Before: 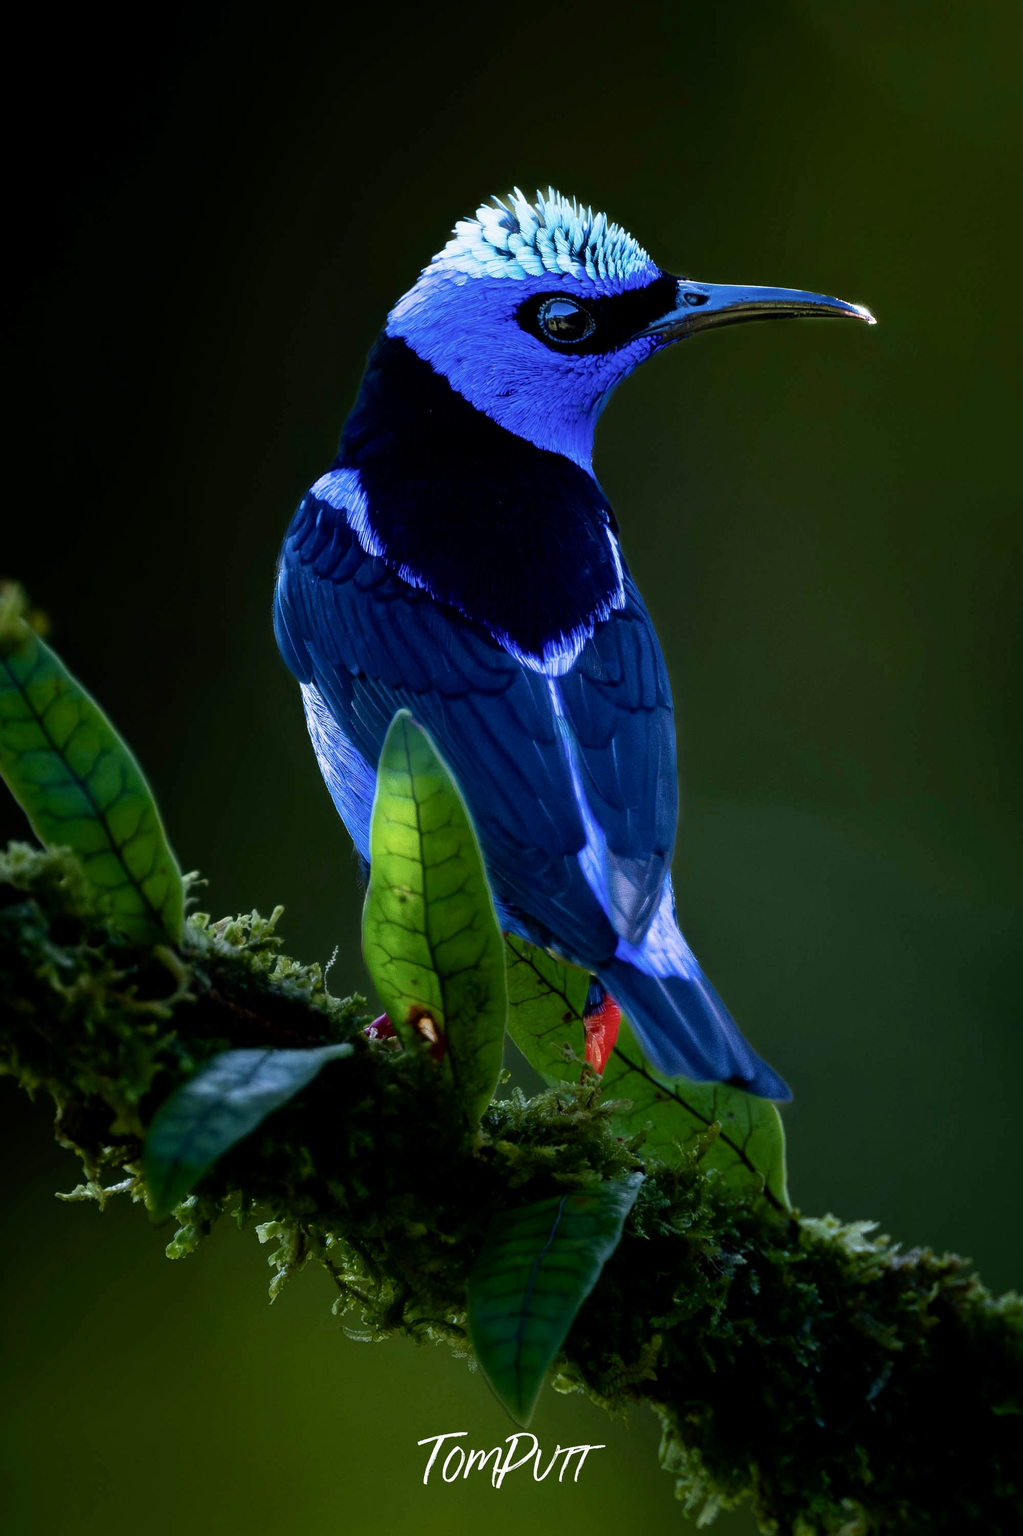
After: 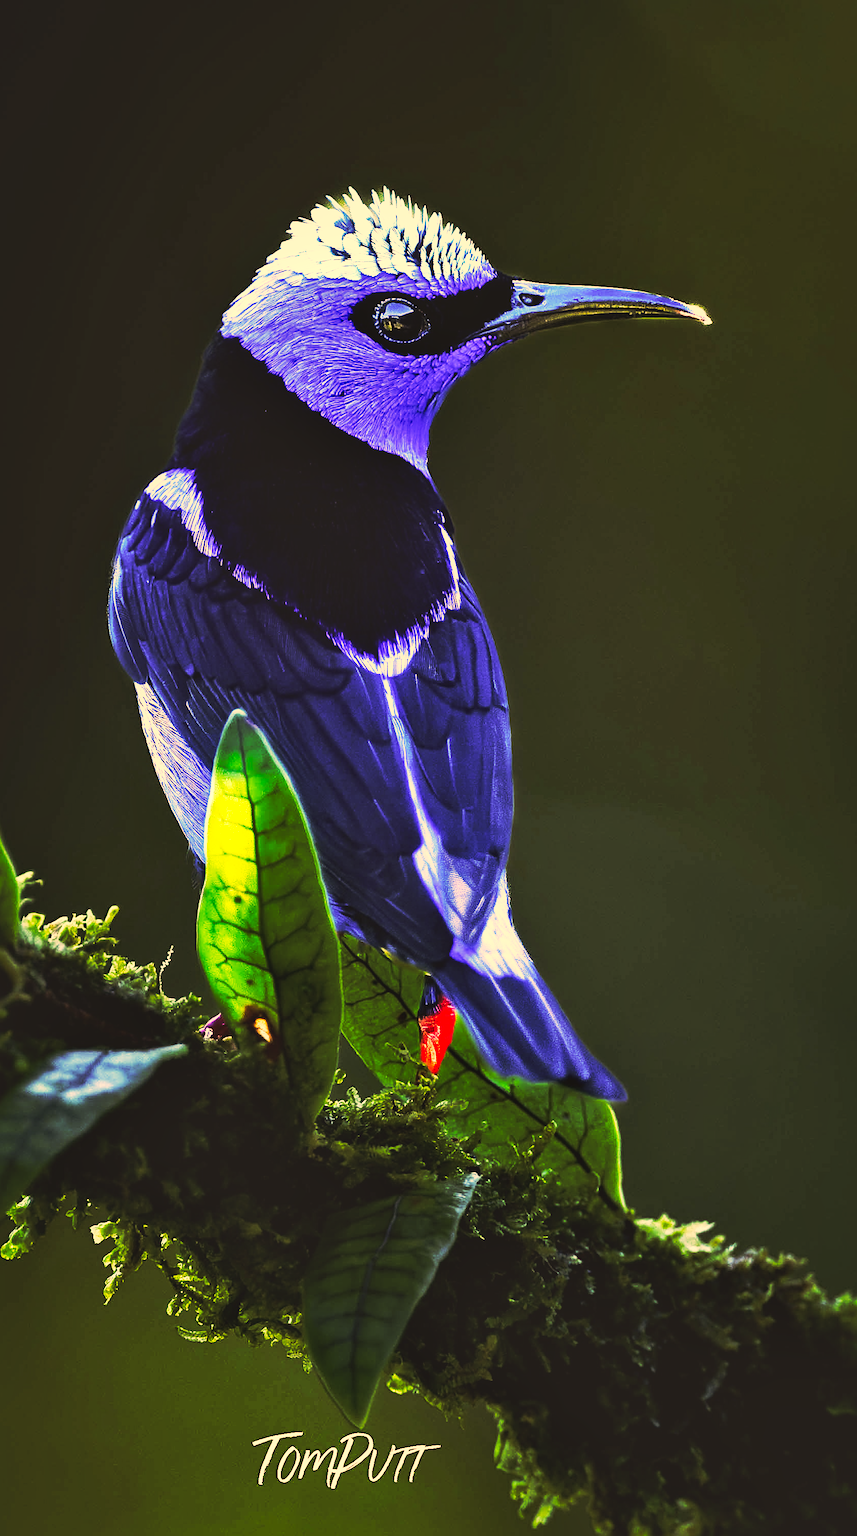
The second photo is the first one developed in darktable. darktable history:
crop: left 16.163%
local contrast: mode bilateral grid, contrast 26, coarseness 61, detail 152%, midtone range 0.2
color correction: highlights a* 14.97, highlights b* 32.32
sharpen: radius 2.648, amount 0.673
base curve: curves: ch0 [(0, 0.015) (0.085, 0.116) (0.134, 0.298) (0.19, 0.545) (0.296, 0.764) (0.599, 0.982) (1, 1)], preserve colors none
